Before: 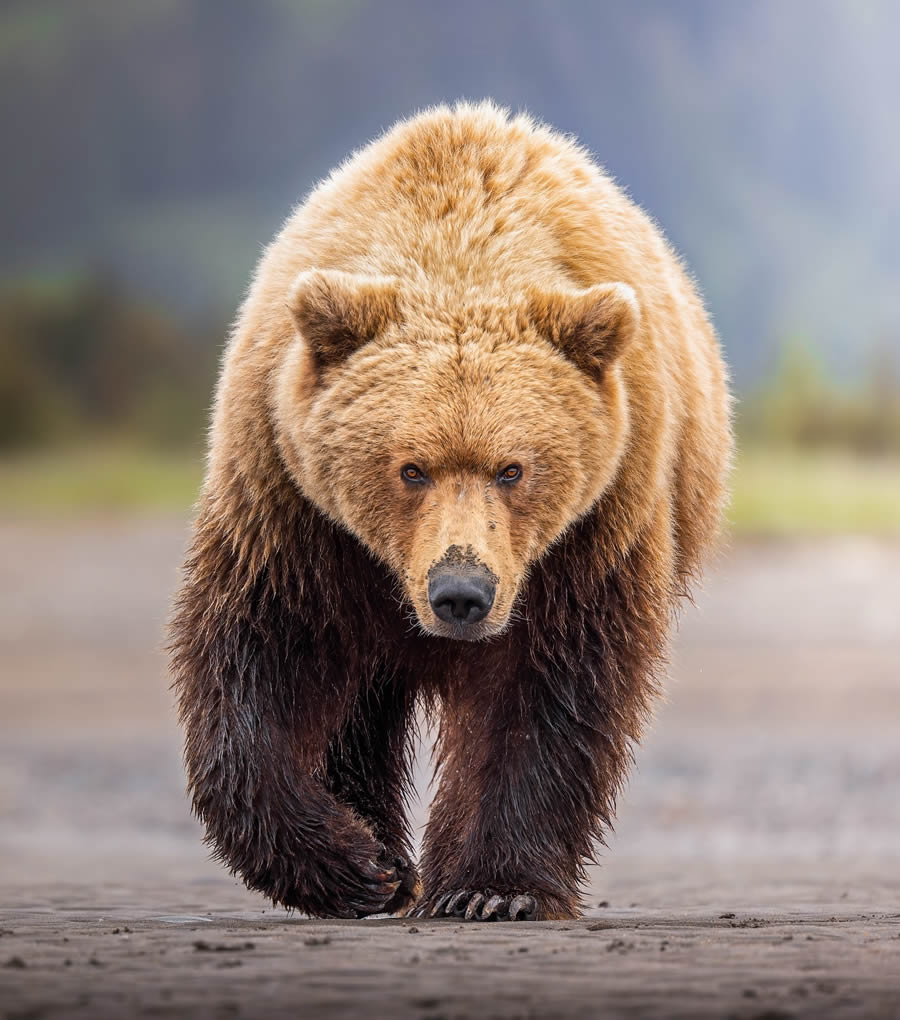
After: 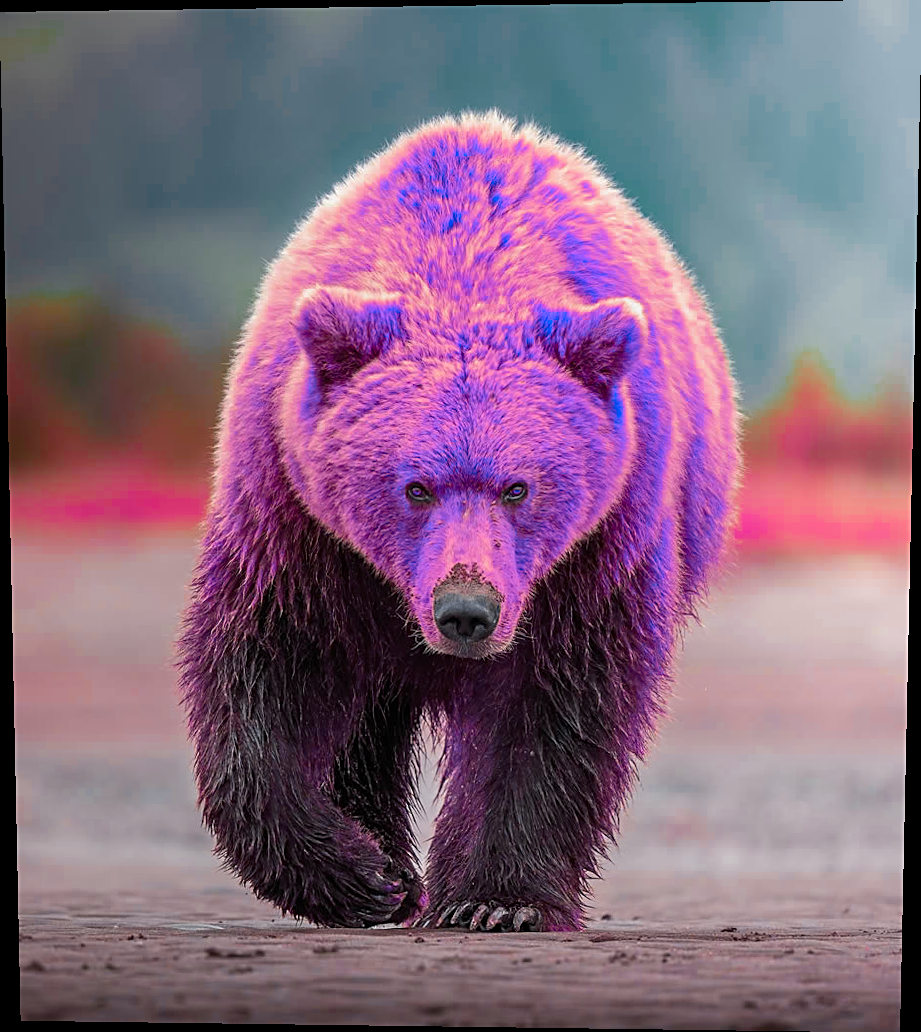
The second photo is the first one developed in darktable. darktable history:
color zones: curves: ch0 [(0.826, 0.353)]; ch1 [(0.242, 0.647) (0.889, 0.342)]; ch2 [(0.246, 0.089) (0.969, 0.068)]
sharpen: on, module defaults
color contrast: green-magenta contrast 1.69, blue-yellow contrast 1.49
rotate and perspective: lens shift (vertical) 0.048, lens shift (horizontal) -0.024, automatic cropping off
